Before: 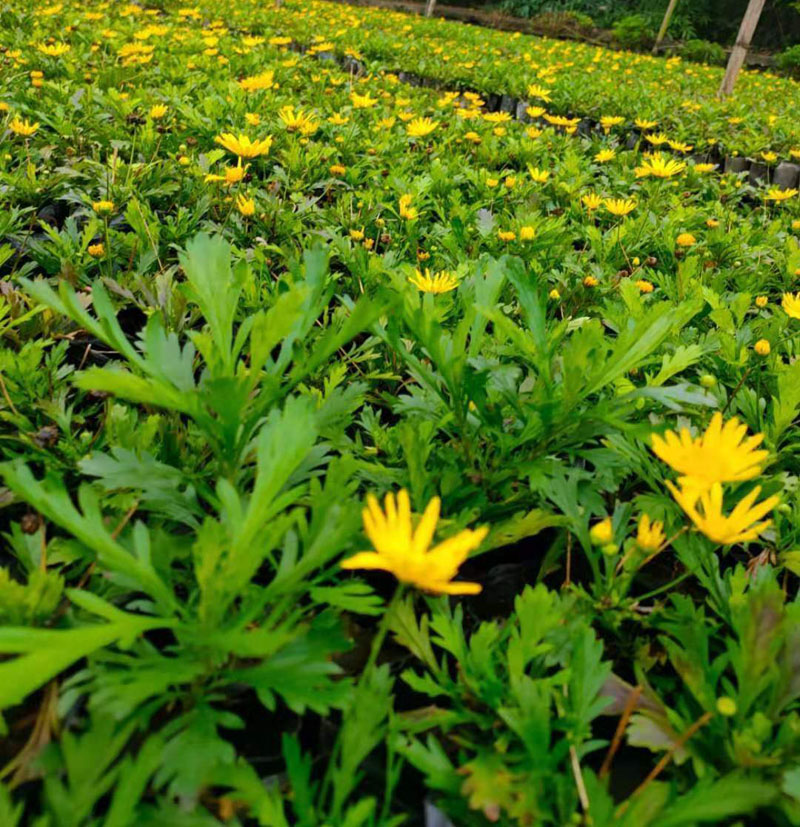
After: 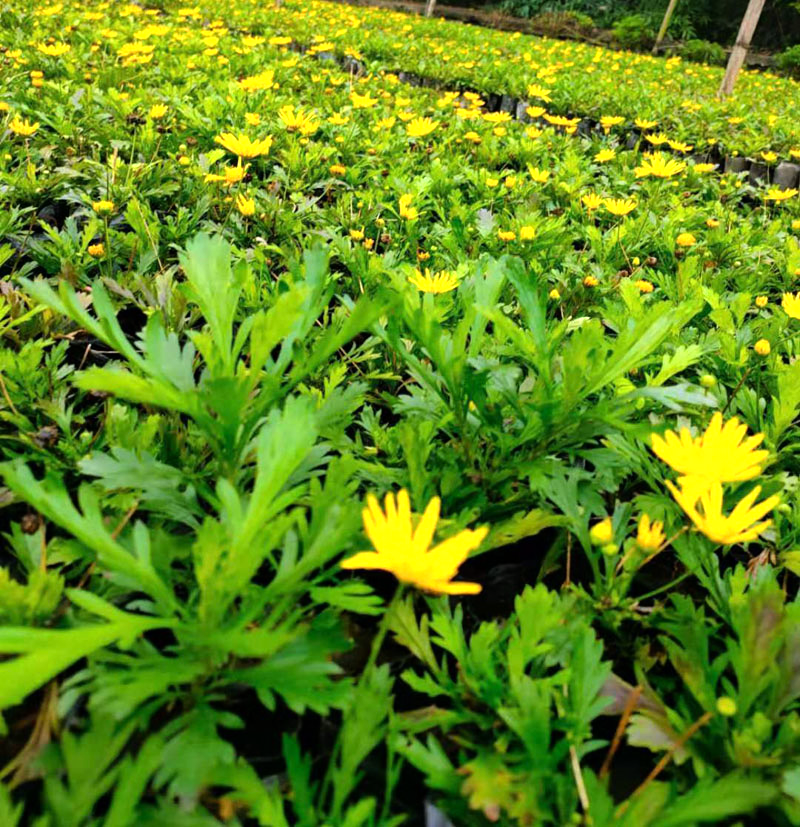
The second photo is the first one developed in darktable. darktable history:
tone equalizer: -8 EV -0.749 EV, -7 EV -0.698 EV, -6 EV -0.585 EV, -5 EV -0.385 EV, -3 EV 0.373 EV, -2 EV 0.6 EV, -1 EV 0.696 EV, +0 EV 0.738 EV
